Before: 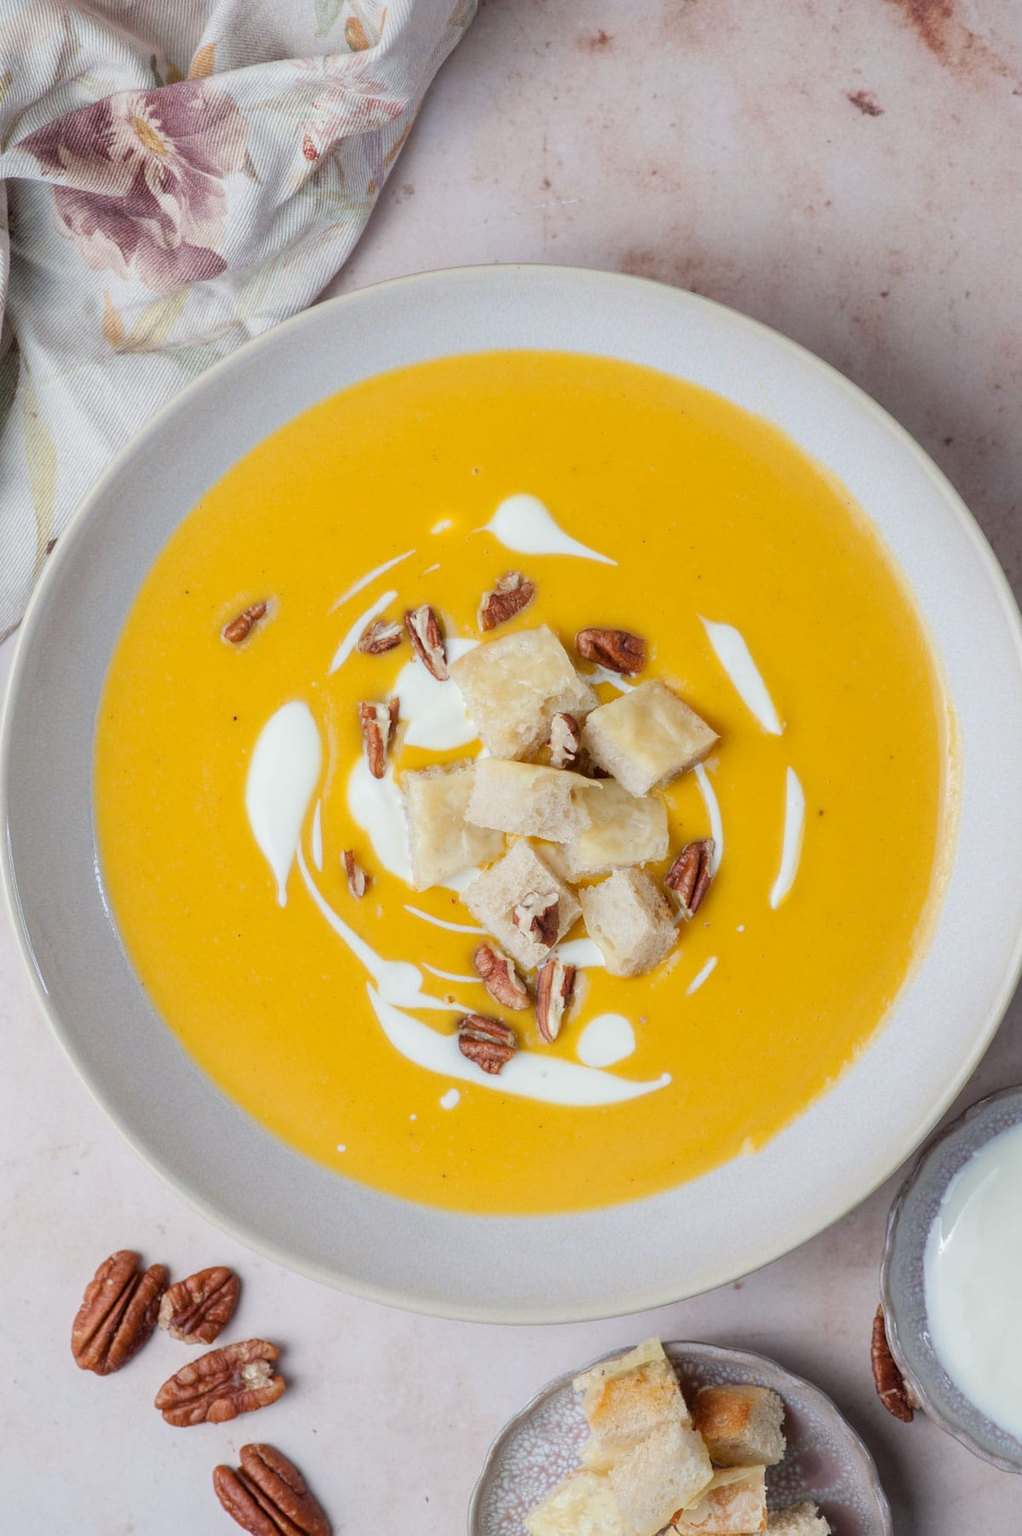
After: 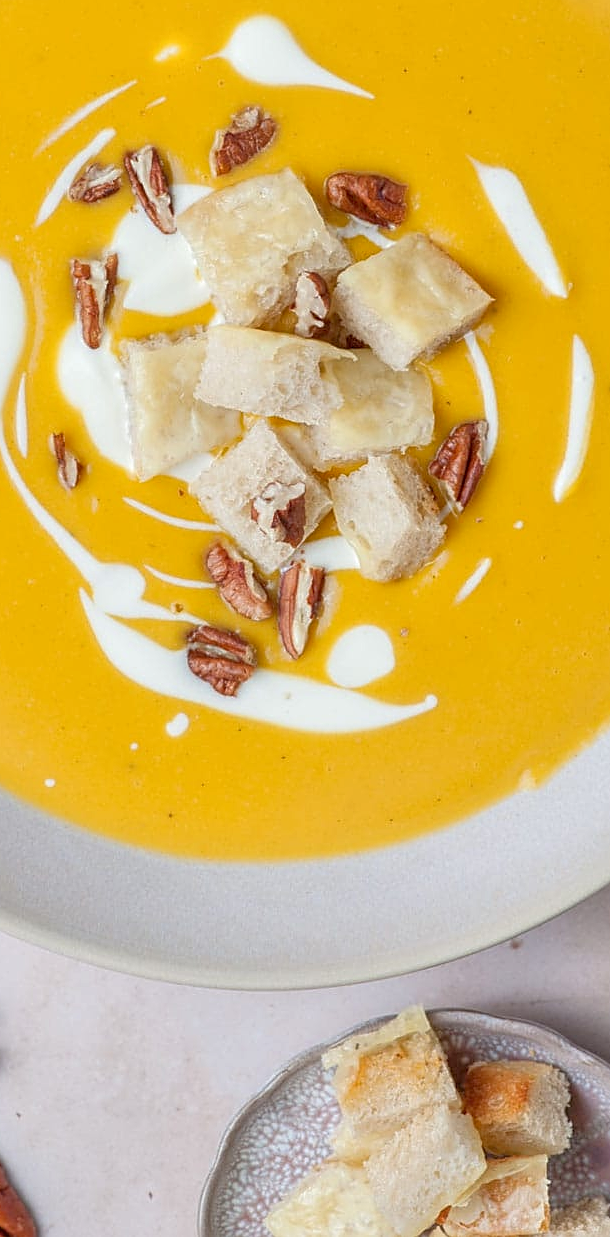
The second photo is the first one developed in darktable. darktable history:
sharpen: on, module defaults
contrast equalizer: octaves 7, y [[0.5, 0.5, 0.468, 0.5, 0.5, 0.5], [0.5 ×6], [0.5 ×6], [0 ×6], [0 ×6]]
local contrast: on, module defaults
crop and rotate: left 29.285%, top 31.377%, right 19.864%
tone equalizer: -7 EV 0.146 EV, -6 EV 0.564 EV, -5 EV 1.12 EV, -4 EV 1.3 EV, -3 EV 1.14 EV, -2 EV 0.6 EV, -1 EV 0.16 EV, mask exposure compensation -0.51 EV
